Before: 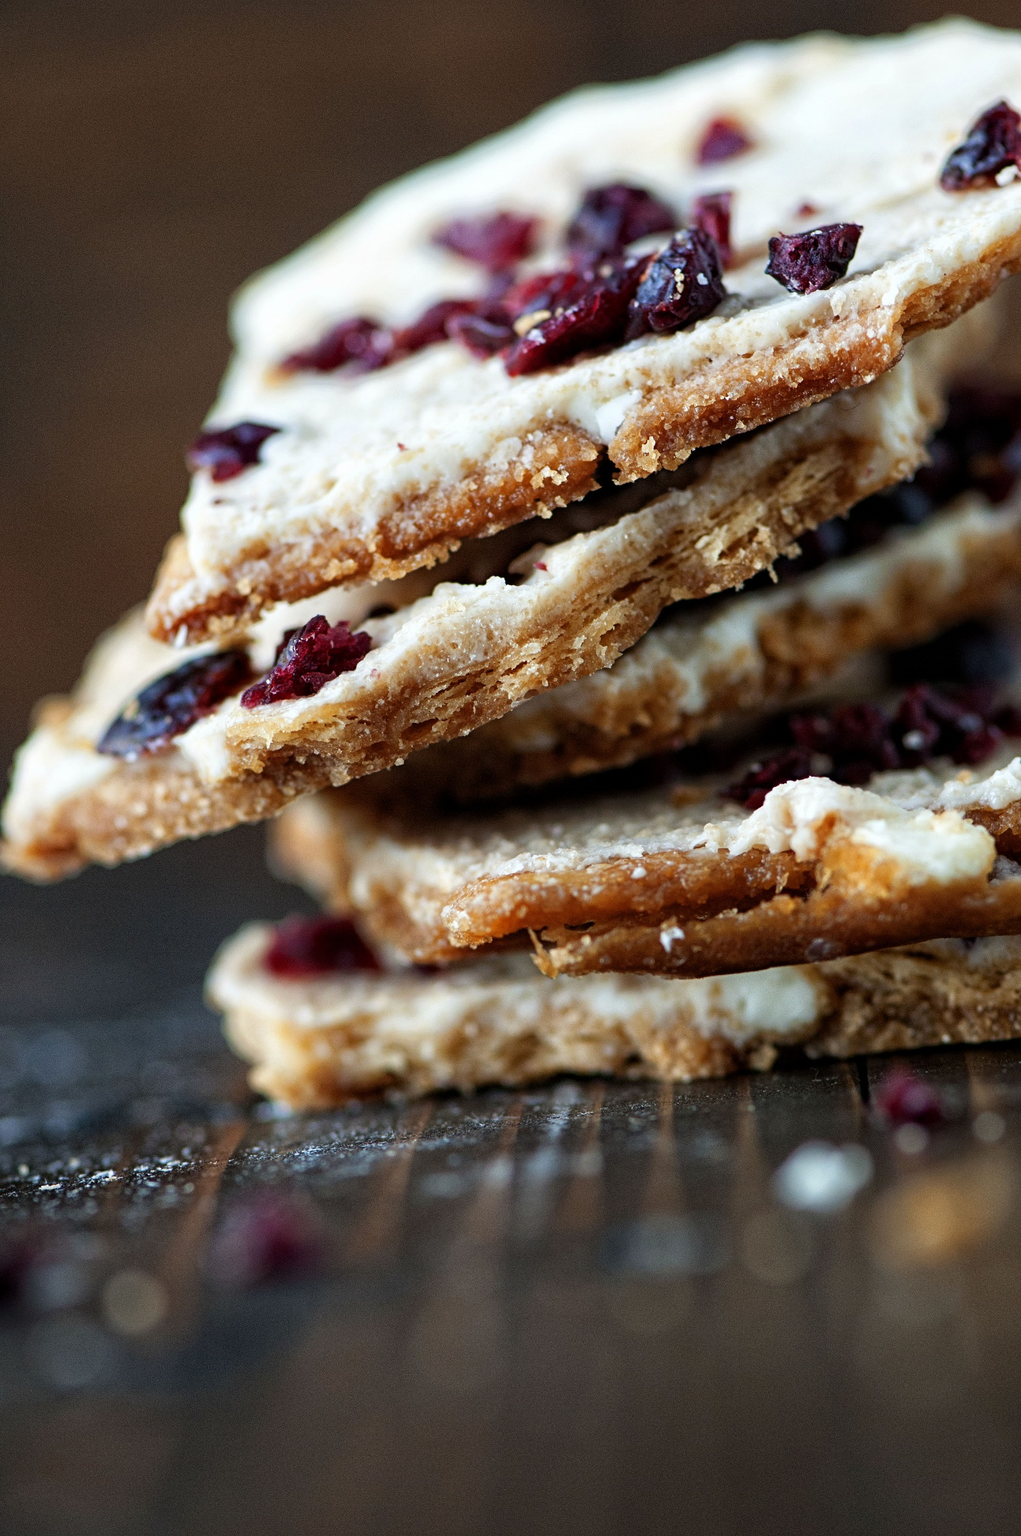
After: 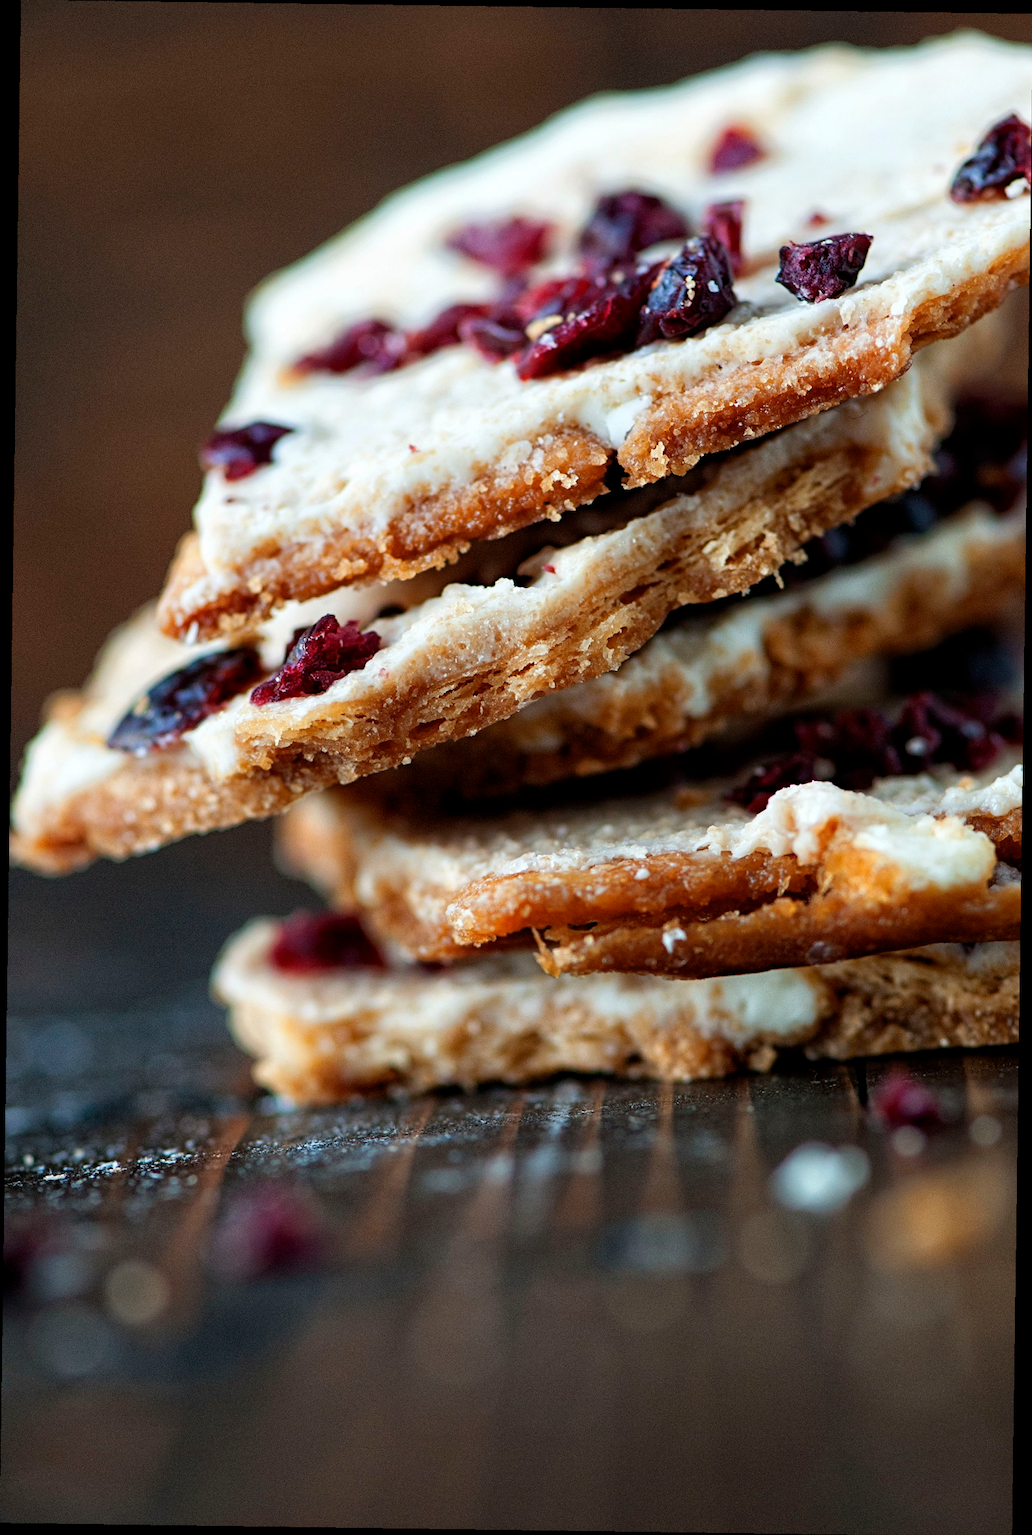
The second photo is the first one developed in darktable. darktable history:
rotate and perspective: rotation 0.8°, automatic cropping off
